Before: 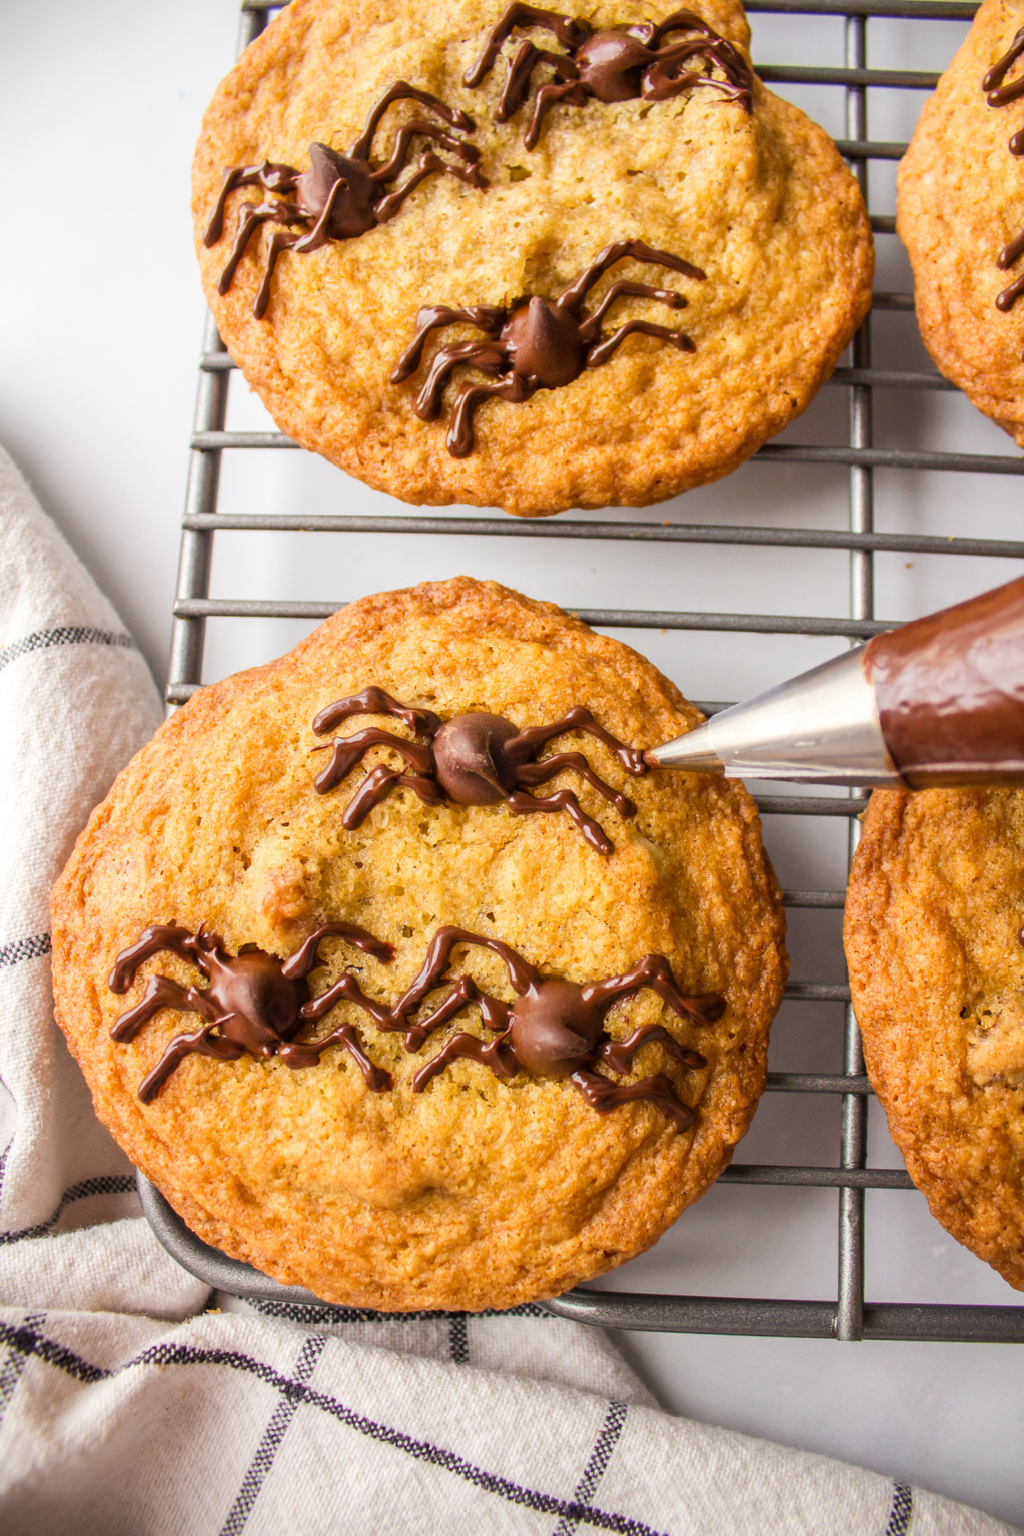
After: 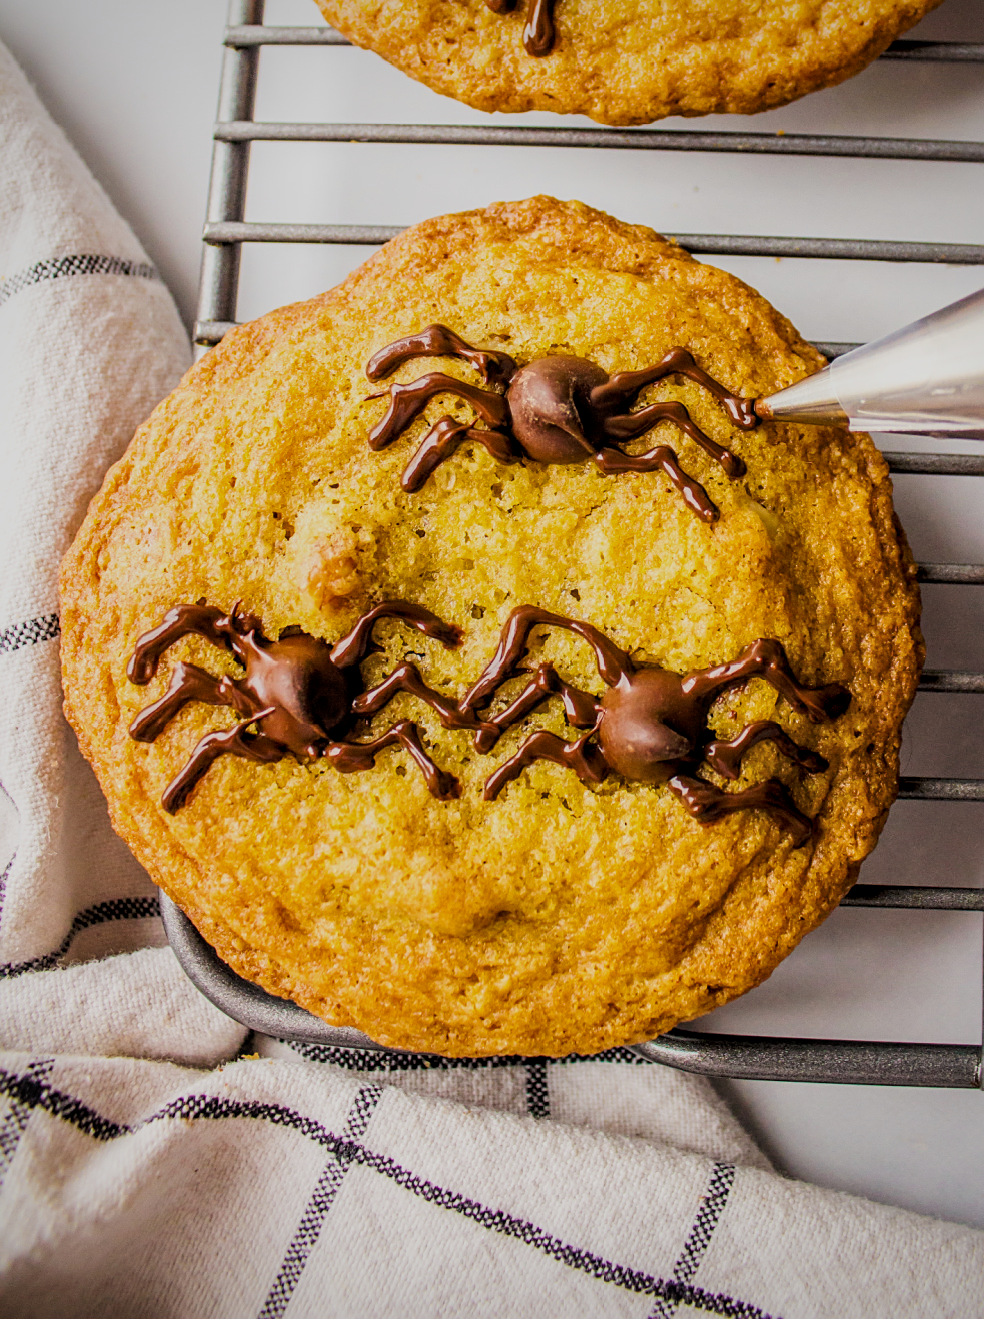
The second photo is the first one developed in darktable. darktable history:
filmic rgb: black relative exposure -7.77 EV, white relative exposure 4.41 EV, hardness 3.75, latitude 50.04%, contrast 1.101
vignetting: fall-off radius 92.84%, brightness -0.648, saturation -0.008
color zones: curves: ch1 [(0.263, 0.53) (0.376, 0.287) (0.487, 0.512) (0.748, 0.547) (1, 0.513)]; ch2 [(0.262, 0.45) (0.751, 0.477)], mix -131.88%
local contrast: on, module defaults
color balance rgb: perceptual saturation grading › global saturation 19.315%
sharpen: on, module defaults
tone curve: curves: ch0 [(0, 0.014) (0.036, 0.047) (0.15, 0.156) (0.27, 0.258) (0.511, 0.506) (0.761, 0.741) (1, 0.919)]; ch1 [(0, 0) (0.179, 0.173) (0.322, 0.32) (0.429, 0.431) (0.502, 0.5) (0.519, 0.522) (0.562, 0.575) (0.631, 0.65) (0.72, 0.692) (1, 1)]; ch2 [(0, 0) (0.29, 0.295) (0.404, 0.436) (0.497, 0.498) (0.533, 0.556) (0.599, 0.607) (0.696, 0.707) (1, 1)], preserve colors none
crop: top 26.682%, right 17.991%
